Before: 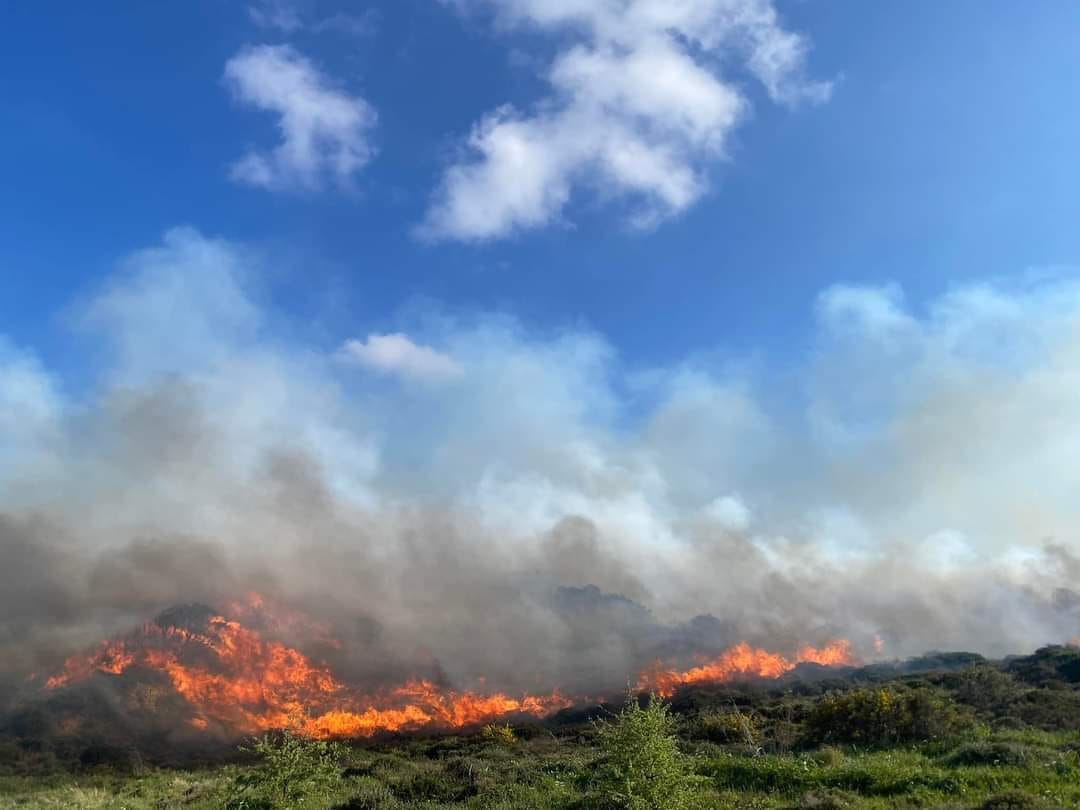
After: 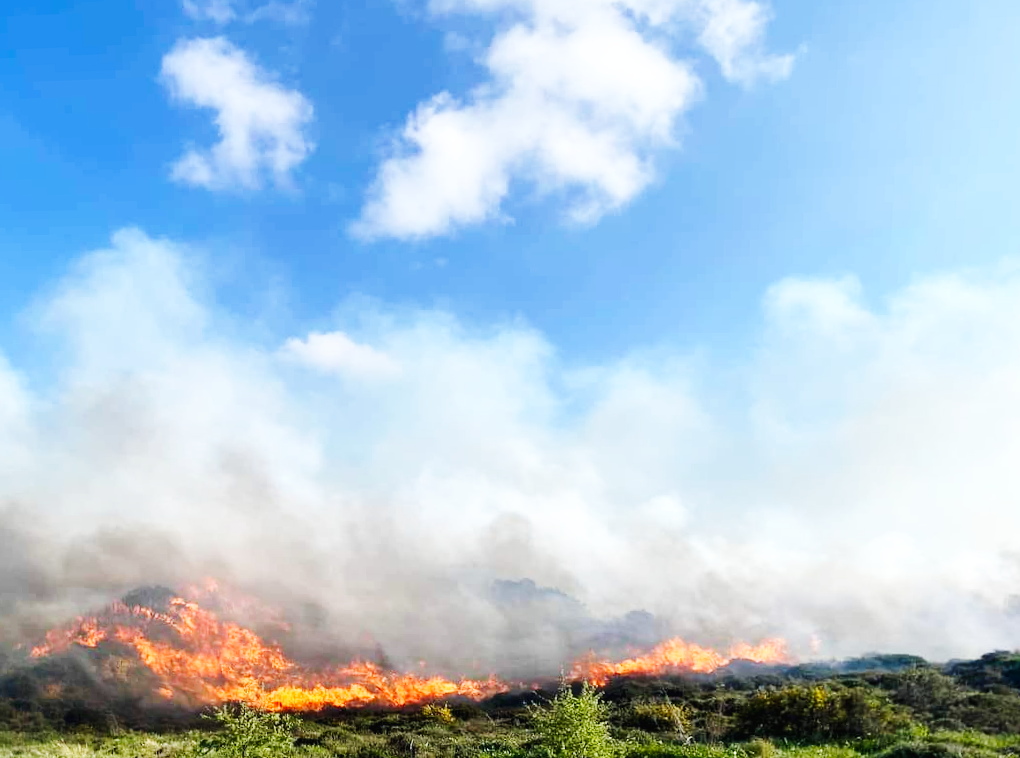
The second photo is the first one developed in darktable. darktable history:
base curve: curves: ch0 [(0, 0.003) (0.001, 0.002) (0.006, 0.004) (0.02, 0.022) (0.048, 0.086) (0.094, 0.234) (0.162, 0.431) (0.258, 0.629) (0.385, 0.8) (0.548, 0.918) (0.751, 0.988) (1, 1)], preserve colors none
rotate and perspective: rotation 0.062°, lens shift (vertical) 0.115, lens shift (horizontal) -0.133, crop left 0.047, crop right 0.94, crop top 0.061, crop bottom 0.94
